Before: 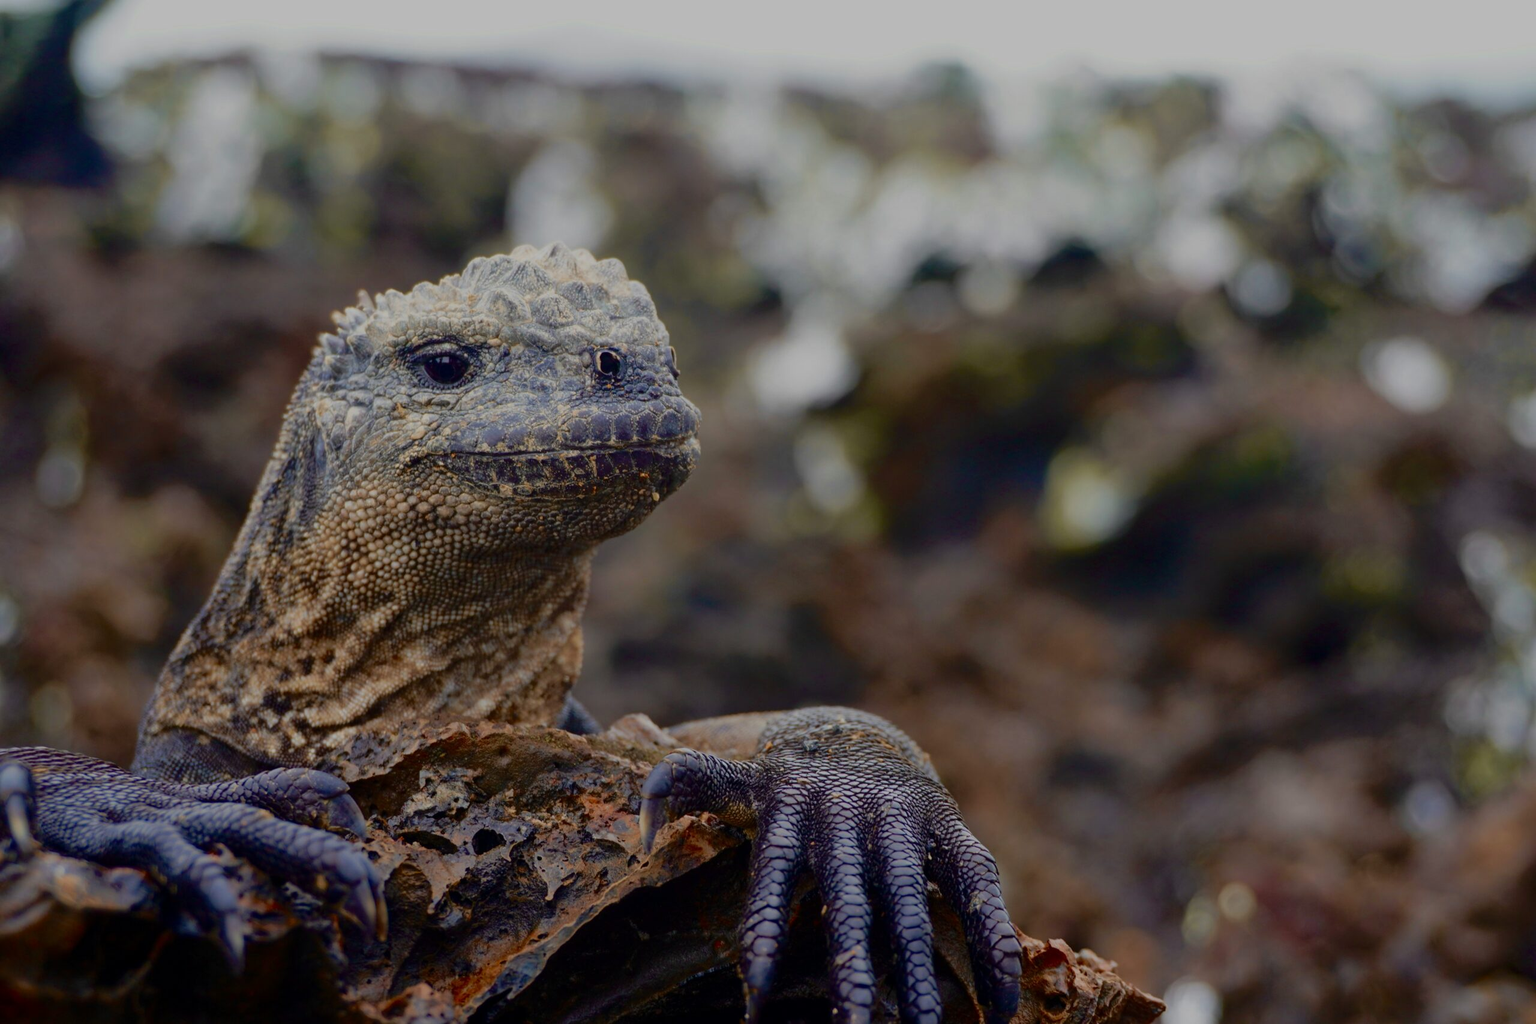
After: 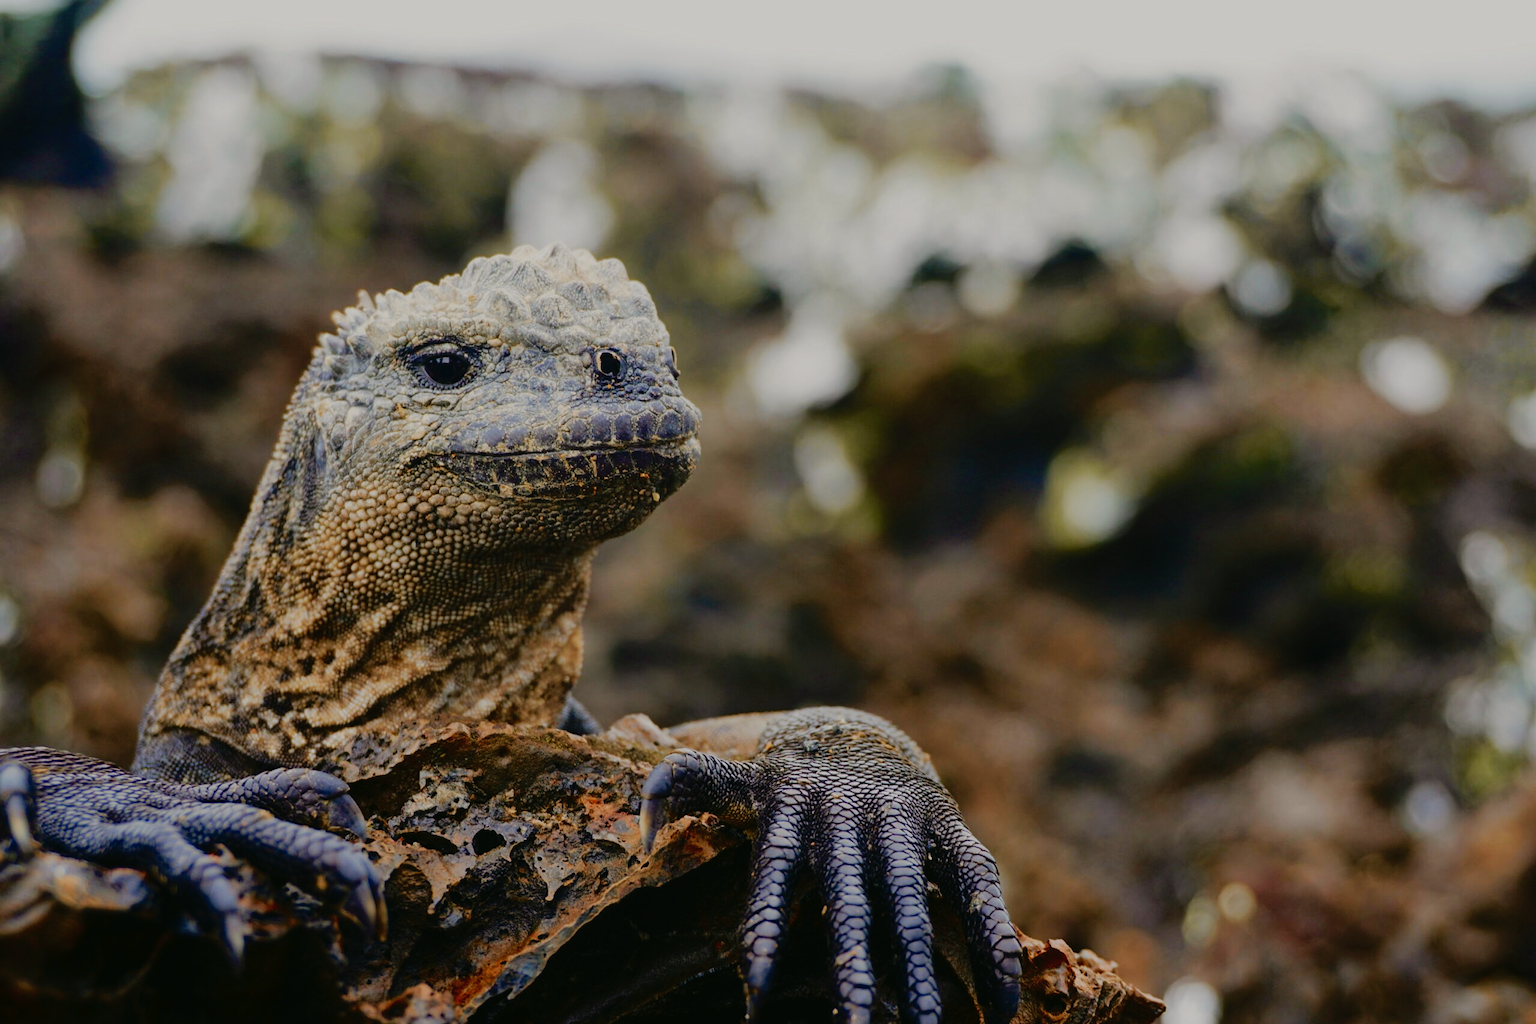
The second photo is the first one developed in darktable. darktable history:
tone curve: curves: ch0 [(0, 0) (0.003, 0.012) (0.011, 0.014) (0.025, 0.019) (0.044, 0.028) (0.069, 0.039) (0.1, 0.056) (0.136, 0.093) (0.177, 0.147) (0.224, 0.214) (0.277, 0.29) (0.335, 0.381) (0.399, 0.476) (0.468, 0.557) (0.543, 0.635) (0.623, 0.697) (0.709, 0.764) (0.801, 0.831) (0.898, 0.917) (1, 1)], preserve colors none
color look up table: target L [91.04, 91.35, 88.47, 74.67, 68.84, 62.96, 65.69, 68.09, 52.36, 45.91, 47.33, 51.12, 31.83, 16.92, 200.46, 80.75, 79.06, 66.01, 63.16, 61.15, 59.2, 56.42, 54.91, 46.16, 40.39, 34.92, 30.31, 17.06, 85.36, 86.29, 75.4, 74.51, 74.93, 70.72, 71.02, 55.97, 48.24, 48.49, 43.85, 43.82, 30.86, 12.28, 5.098, 88.19, 85.44, 79.82, 60.72, 43.02, 29.32], target a [-17.28, -5.216, -26.96, -54.84, -27.8, -58.56, -8.416, -37.05, -17.71, -40.36, -22.12, -31.87, -24.74, -16.61, 0, 19.83, 8.331, 13.21, 53.95, 20.21, 36.85, 50.32, 72.32, 36.29, 58.65, 0.471, 4.035, 26.78, 7.177, 19.96, 19.91, 40.7, 11.26, 51.78, 26.7, 66.92, 8.972, 42.69, 25.18, 44.1, 20.11, 22.82, 2.025, -30.91, -13.48, -23.01, -21.13, -4.175, -6.179], target b [62.77, 39.2, 17.3, 36.67, 35.17, 55.25, 27.27, 18.12, 47.69, 39.48, 18.72, 3.34, 27.85, 14.91, 0, 20.83, 80.47, 55.41, 65.47, 32.25, 9.618, 36.55, 25.55, 44.61, 43.05, 32.41, 15.6, 24.28, -3.007, -15.43, -10.88, -5.005, -31.76, -33.01, -37.67, -12.34, -11.25, -2.446, -31.94, -52.06, -62.64, -36.64, -9.848, -11.6, -3.237, -23.49, -21.61, -40.19, -19.45], num patches 49
